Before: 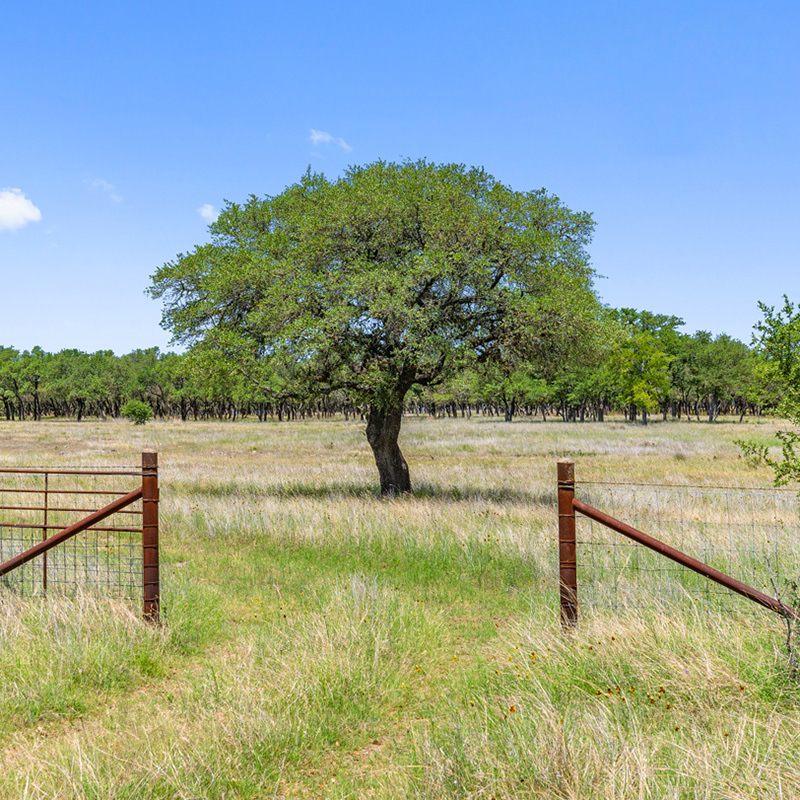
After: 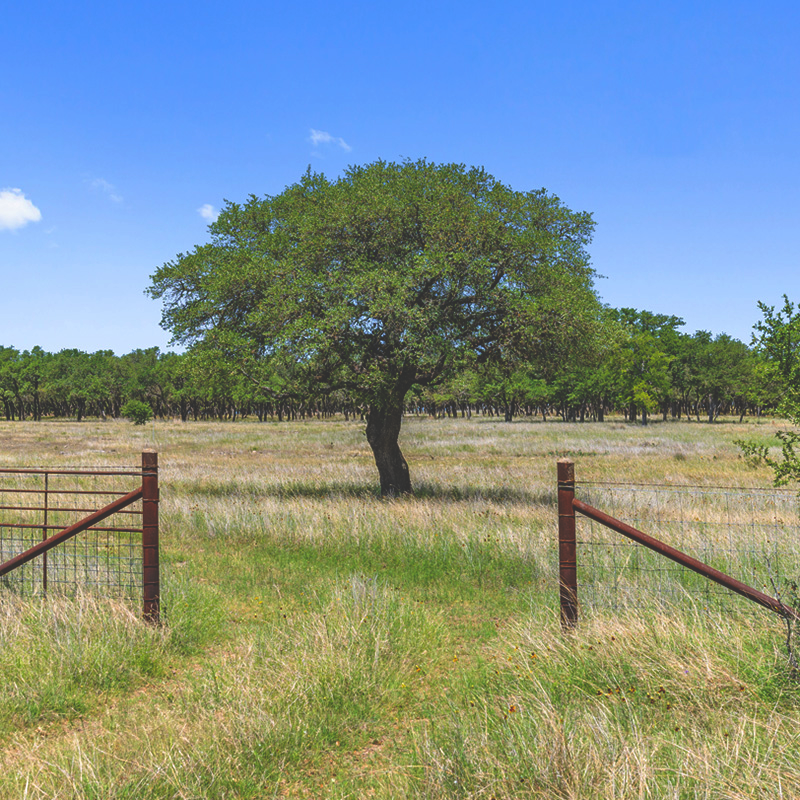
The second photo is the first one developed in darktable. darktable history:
fill light: on, module defaults
rgb curve: curves: ch0 [(0, 0.186) (0.314, 0.284) (0.775, 0.708) (1, 1)], compensate middle gray true, preserve colors none
